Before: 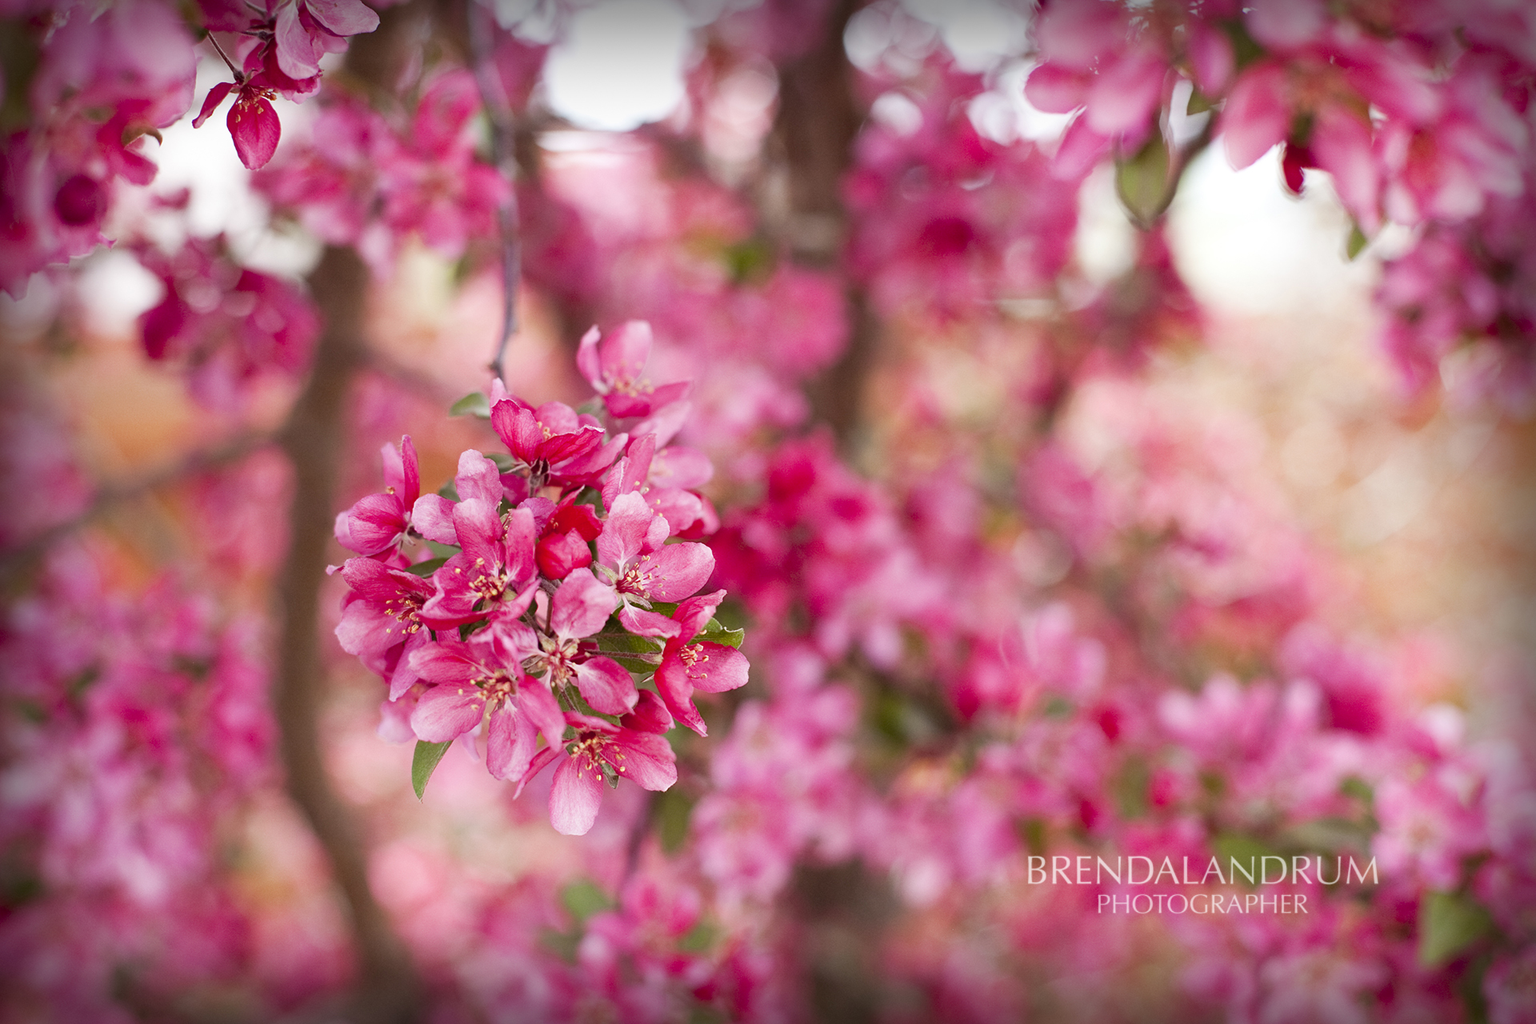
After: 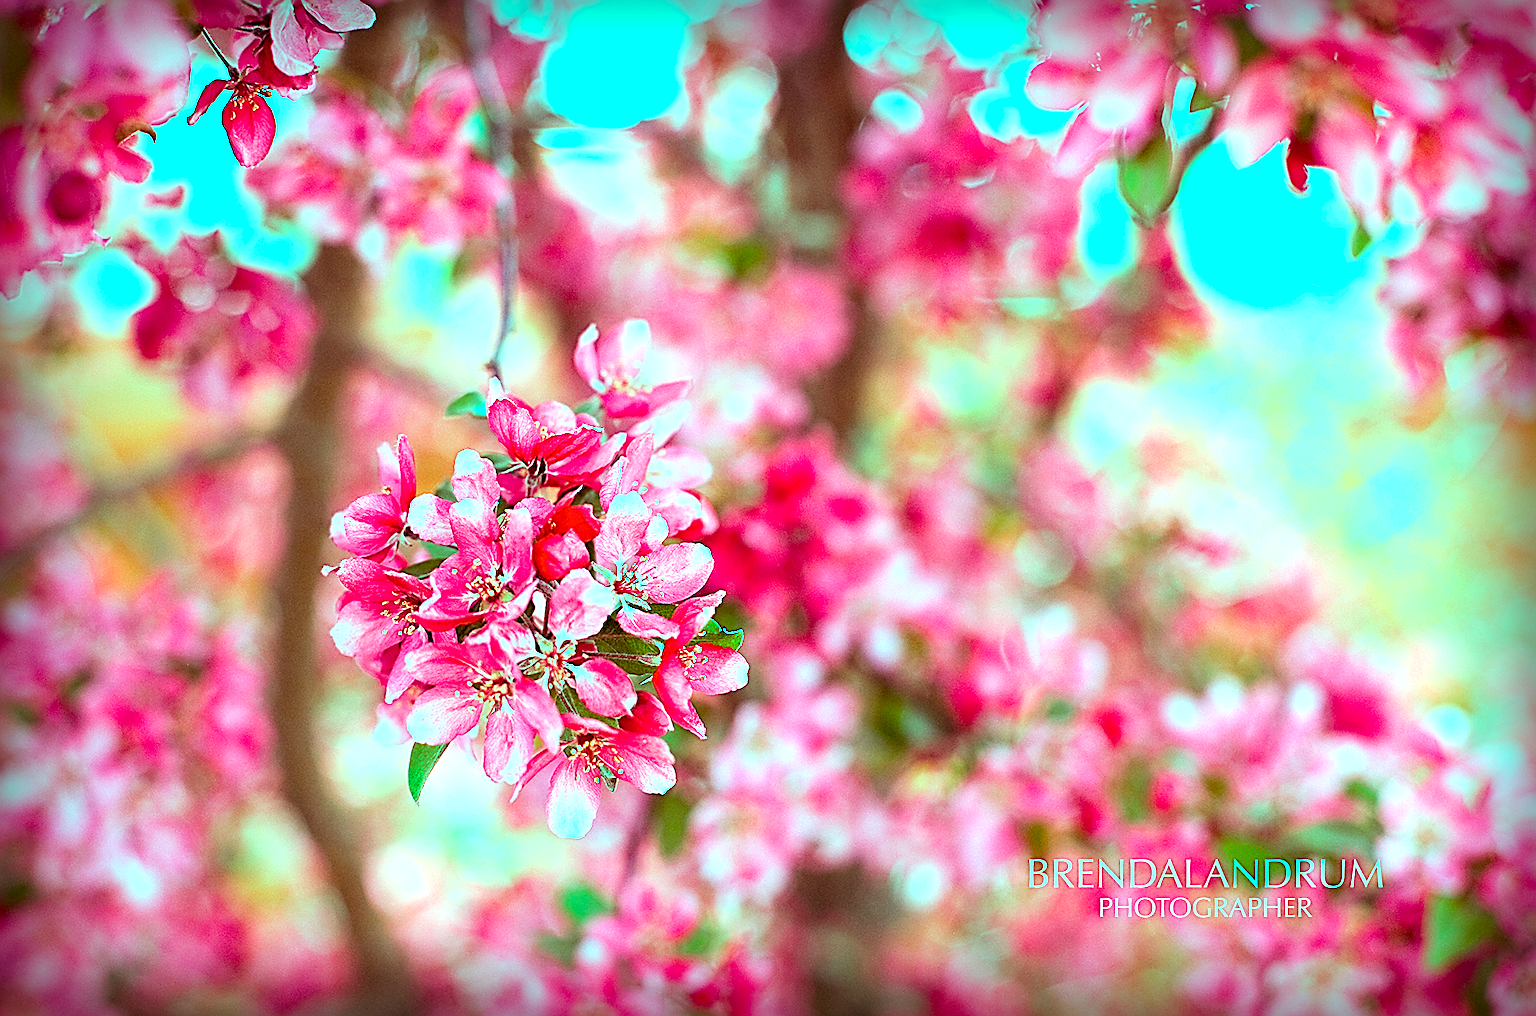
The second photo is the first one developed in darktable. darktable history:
crop: left 0.489%, top 0.468%, right 0.2%, bottom 0.471%
local contrast: highlights 103%, shadows 100%, detail 119%, midtone range 0.2
color balance rgb: highlights gain › luminance 19.802%, highlights gain › chroma 13.064%, highlights gain › hue 173.75°, global offset › hue 169.49°, perceptual saturation grading › global saturation 19.612%
sharpen: amount 1.845
color correction: highlights b* -0.039, saturation 1.07
exposure: black level correction 0, exposure 0.499 EV, compensate highlight preservation false
